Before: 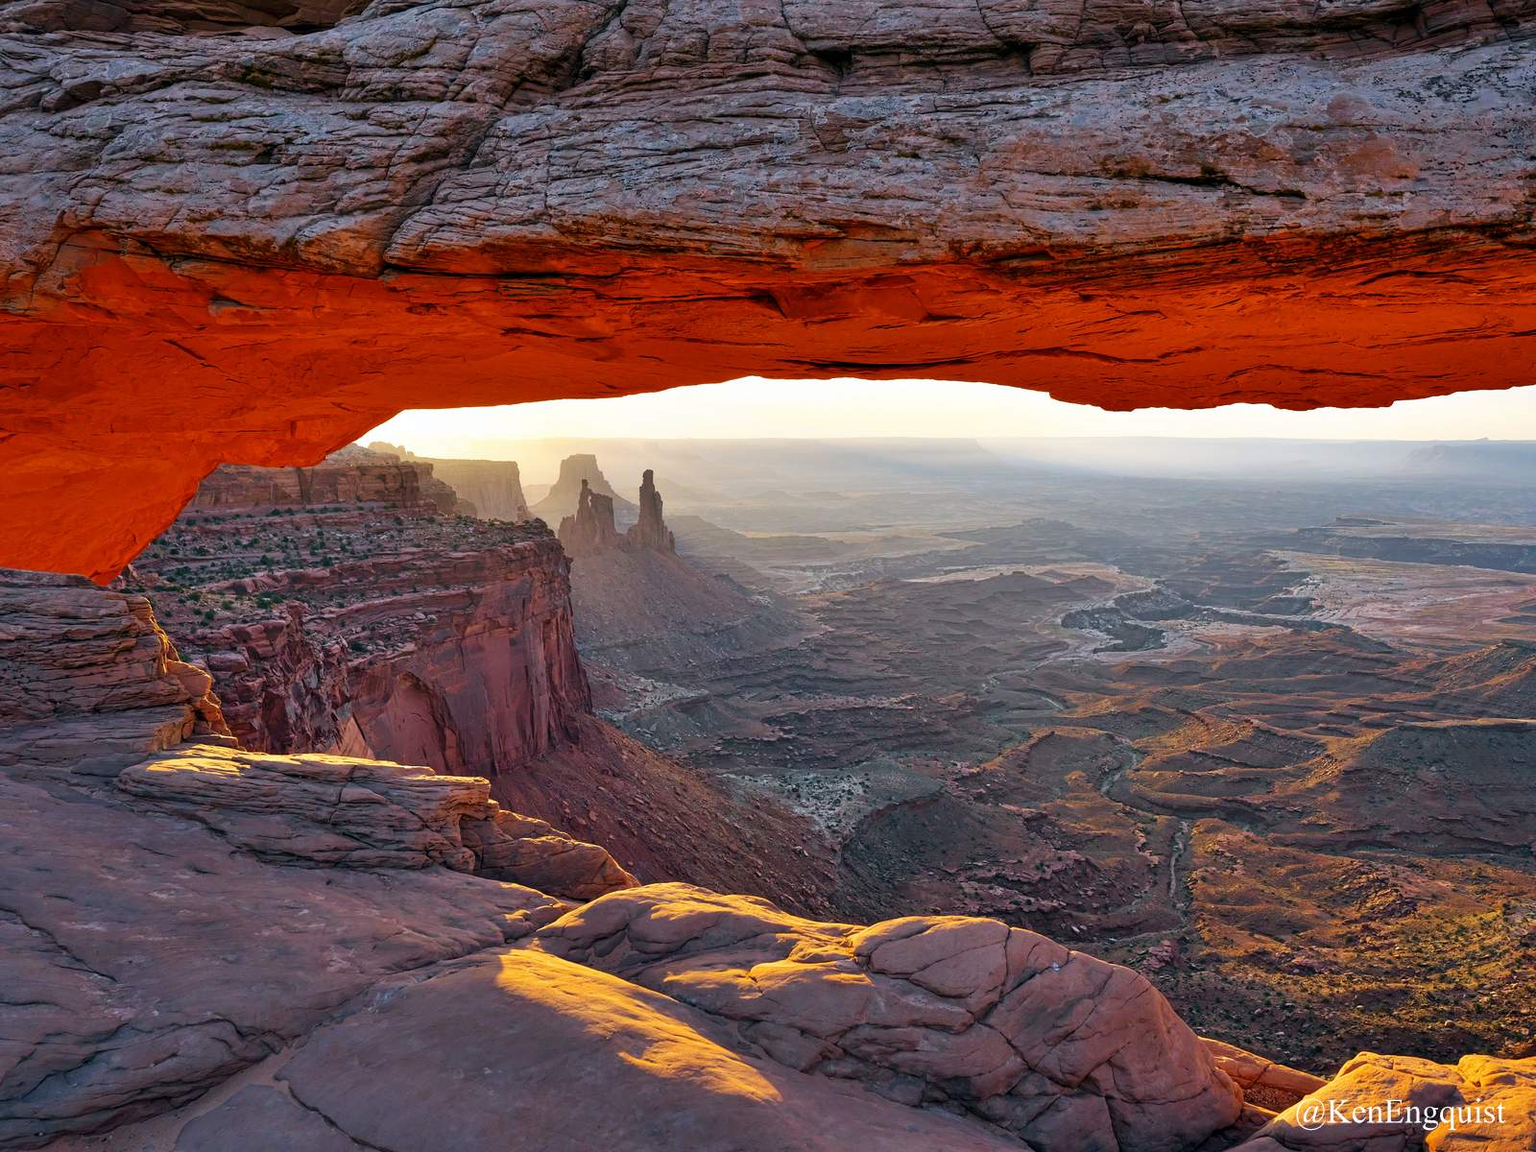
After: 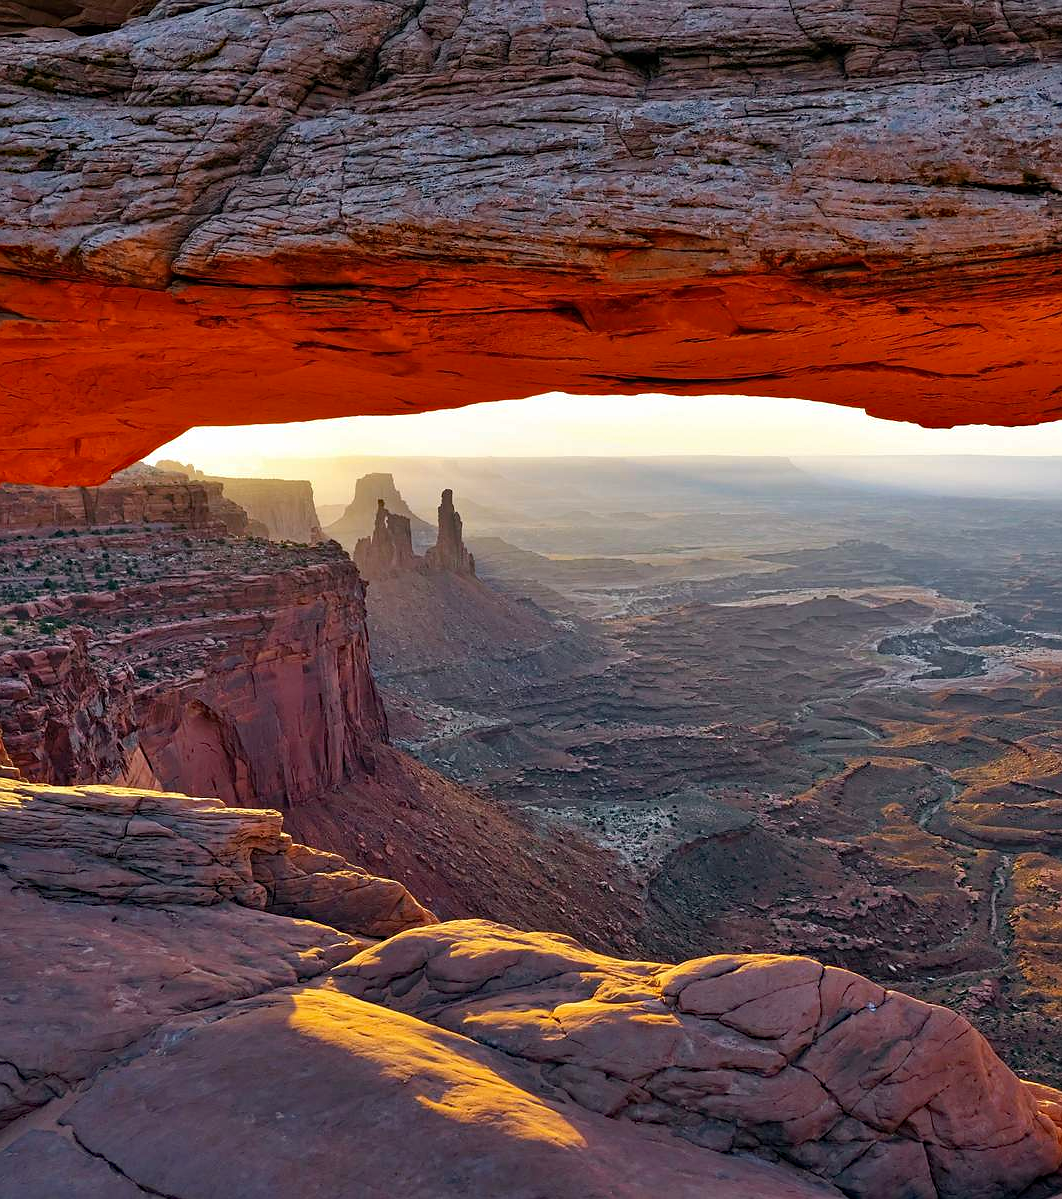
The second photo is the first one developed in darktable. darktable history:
haze removal: strength 0.28, distance 0.254, adaptive false
sharpen: radius 1.016, threshold 1.036
crop and rotate: left 14.287%, right 19.308%
tone equalizer: edges refinement/feathering 500, mask exposure compensation -1.57 EV, preserve details no
